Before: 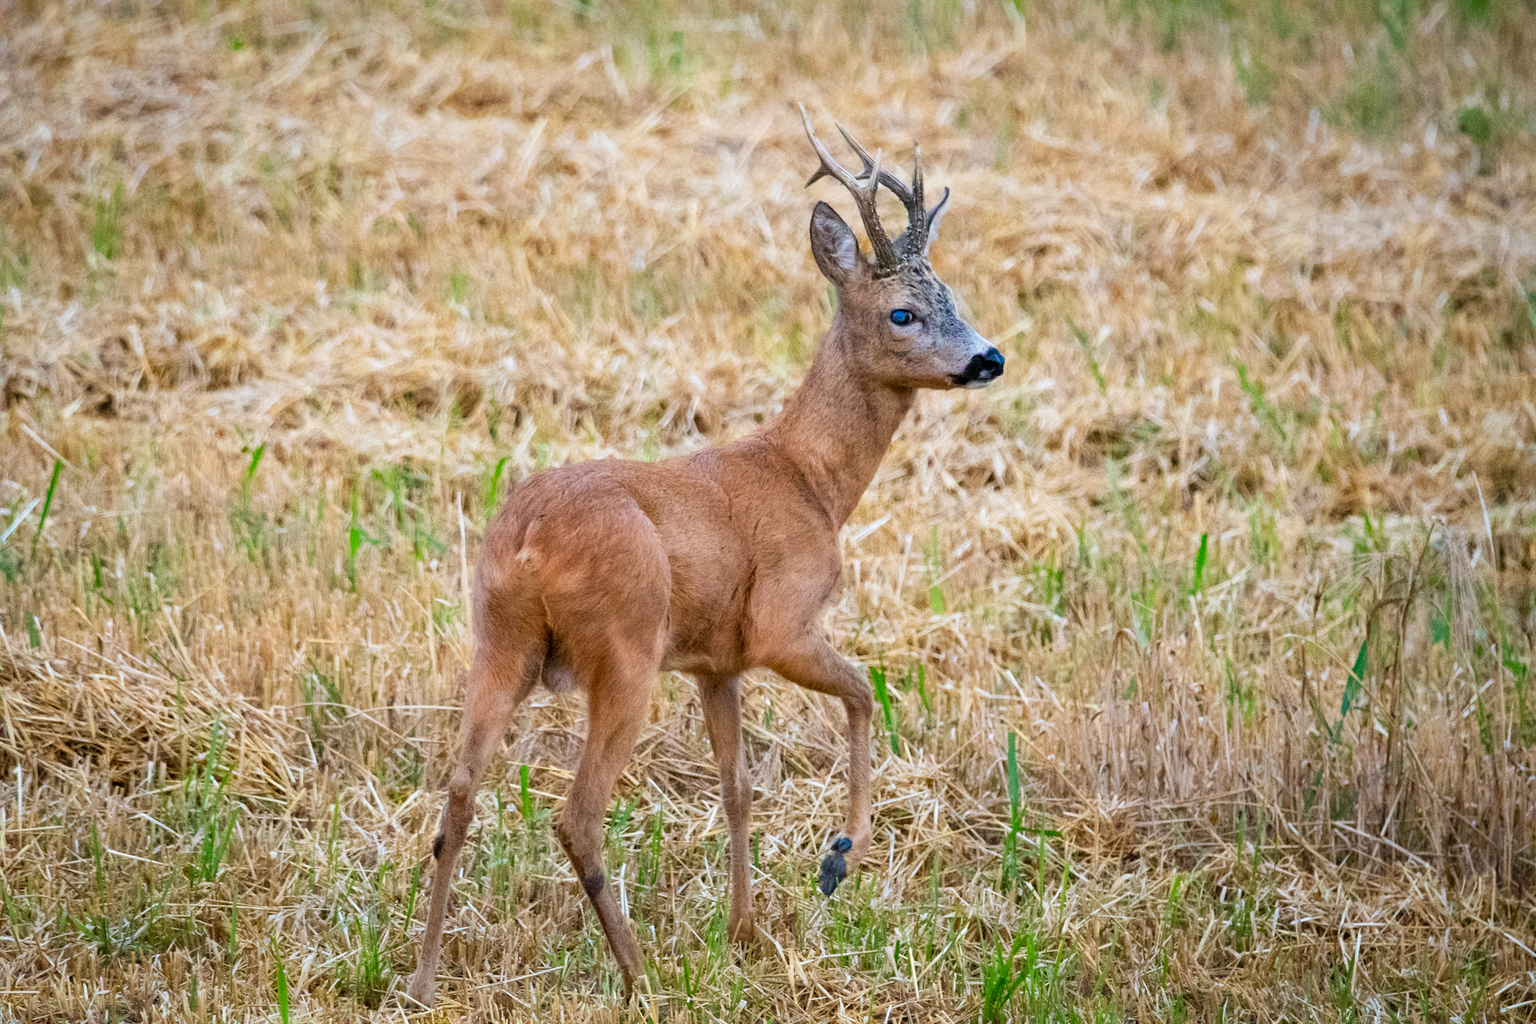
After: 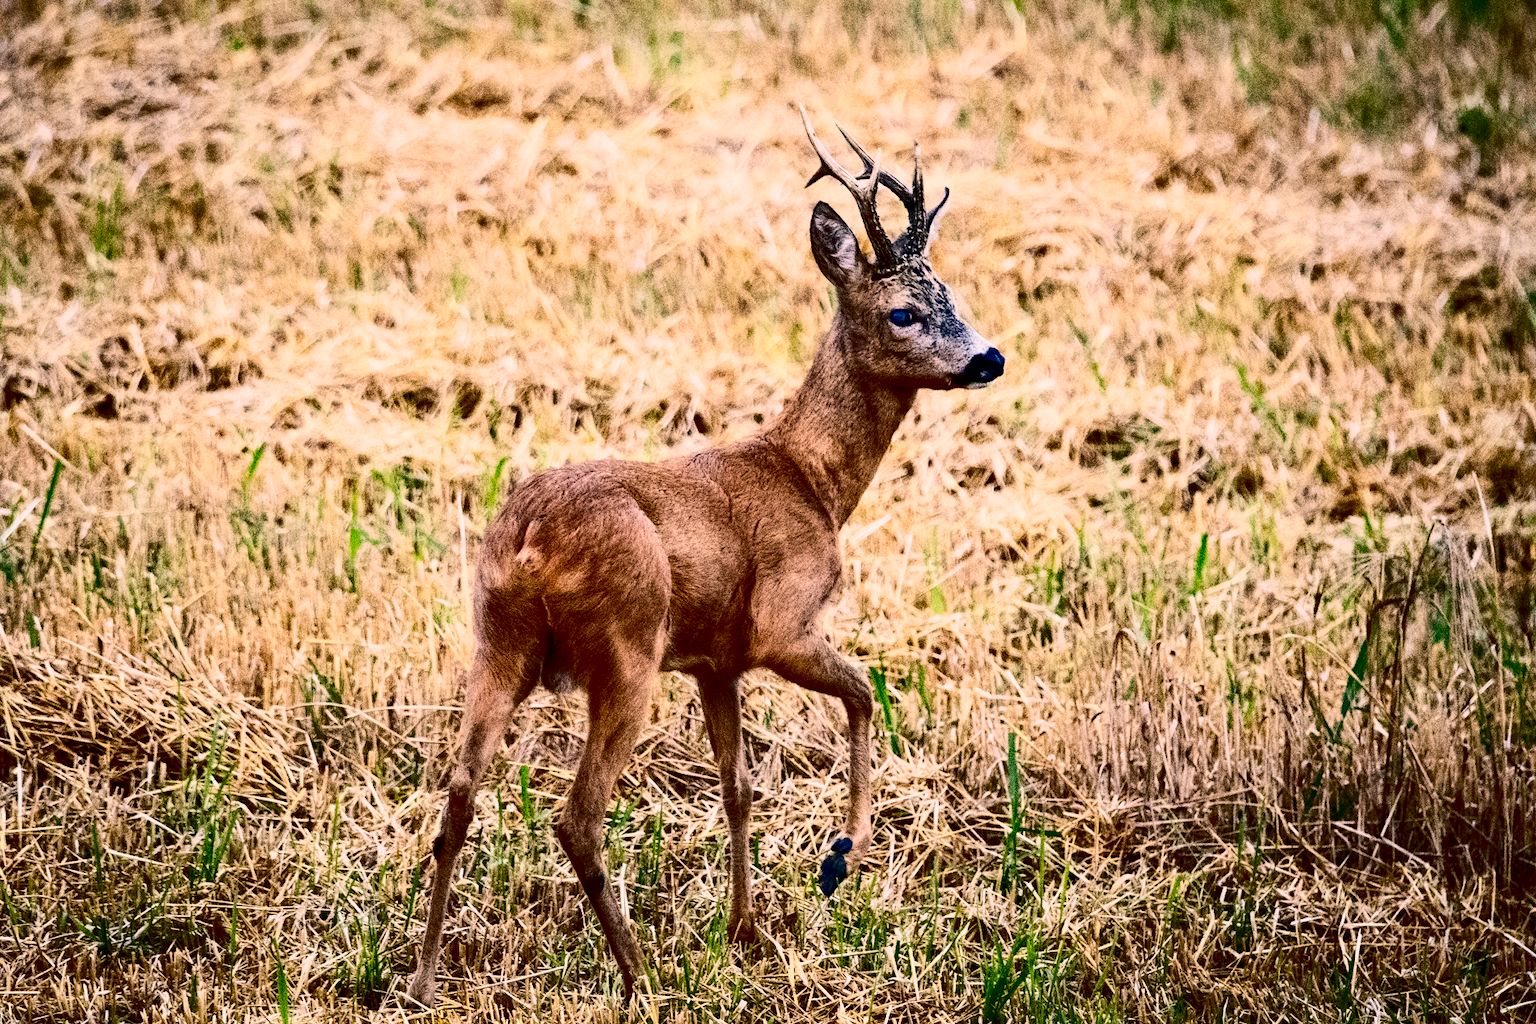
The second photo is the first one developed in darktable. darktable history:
contrast brightness saturation: contrast 0.498, saturation -0.094
exposure: black level correction 0.044, exposure -0.228 EV, compensate exposure bias true, compensate highlight preservation false
color correction: highlights a* 12.06, highlights b* 11.89
